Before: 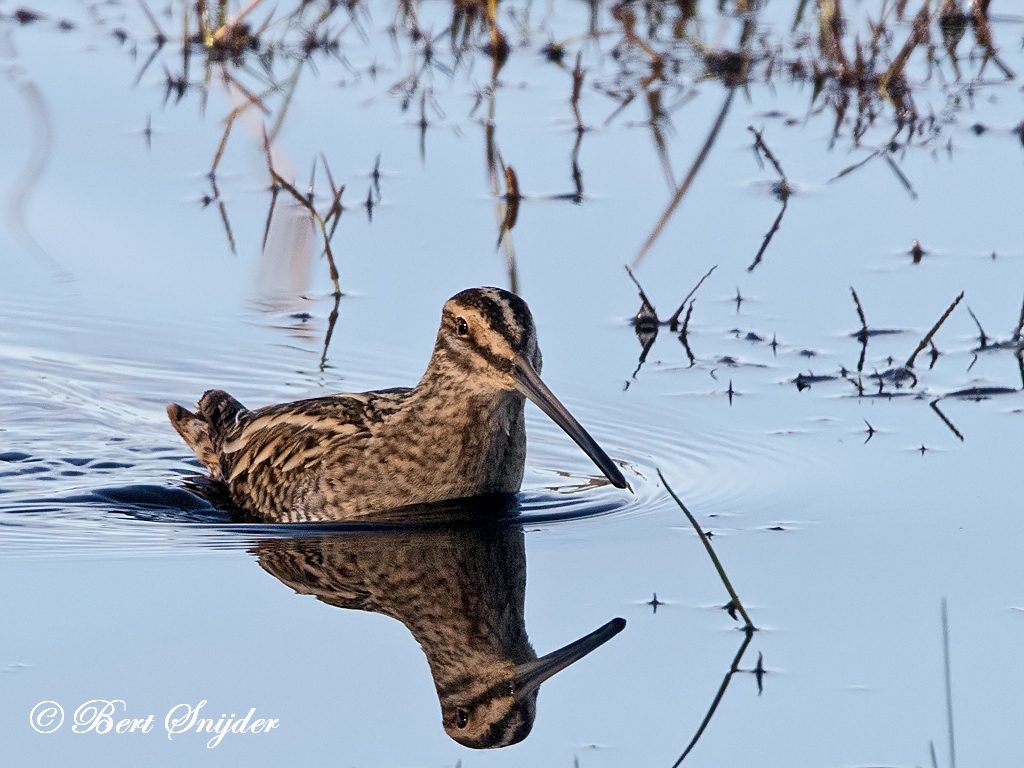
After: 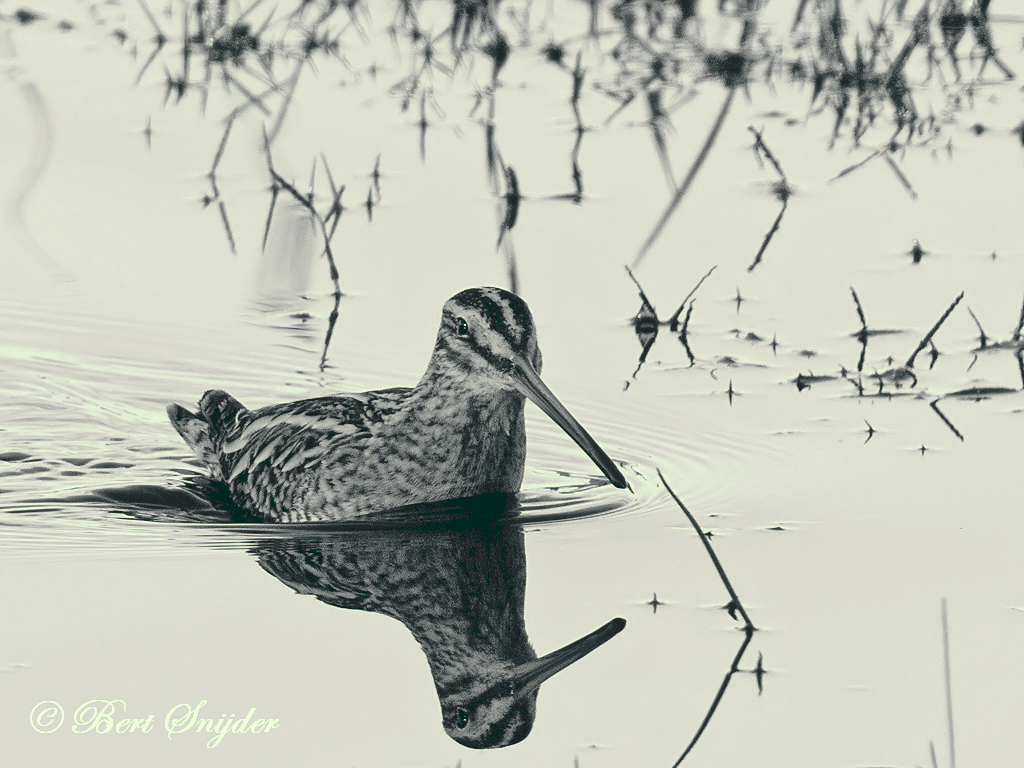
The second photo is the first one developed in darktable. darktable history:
tone curve: curves: ch0 [(0, 0) (0.003, 0.128) (0.011, 0.133) (0.025, 0.133) (0.044, 0.141) (0.069, 0.152) (0.1, 0.169) (0.136, 0.201) (0.177, 0.239) (0.224, 0.294) (0.277, 0.358) (0.335, 0.428) (0.399, 0.488) (0.468, 0.55) (0.543, 0.611) (0.623, 0.678) (0.709, 0.755) (0.801, 0.843) (0.898, 0.91) (1, 1)], preserve colors none
color look up table: target L [84.73, 78.68, 80.44, 75.52, 76.25, 58.61, 53.35, 39.88, 40.71, 34.6, 26.8, 201.81, 84.73, 80.52, 64.75, 64.35, 61.16, 68.2, 54.32, 41.25, 41.99, 42.37, 25.08, 7.15, 98.87, 100.9, 90.09, 78.8, 87.3, 76.35, 90.61, 71.86, 70.45, 89.02, 69.61, 84.73, 47.65, 55.53, 34.09, 40.83, 20.74, 6.954, 98.54, 87.49, 85.65, 77.08, 59.63, 58.32, 34.5], target a [-2.859, -2.985, -2.969, -2.655, -2.704, -3.042, -4.219, -2.76, -2.368, -1.503, -1.444, 0, -2.859, -2.797, -2.95, -3.11, -3.58, -2.809, -2.943, -1.833, -2.192, -2.33, -1.456, -4.958, -14.51, -2.62, -3.897, -2.381, -3.828, -2.204, -4.882, -2.665, -2.773, -2.604, -3.099, -2.859, -2.333, -2.718, -1.726, -1.806, -1.878, -5.94, -14.92, -2.932, -2.319, -2.198, -3.551, -2.511, -1.933], target b [8.274, 6.603, 6.6, 5.663, 5.639, 2.715, 2.439, -0.201, 0.441, -1.177, -0.511, -0.001, 8.274, 7.262, 3.454, 4.252, 3.559, 4.831, 1.822, 0, -0.144, 0.427, -0.551, -2.94, 22.71, 24.3, 11.41, 6.291, 9.396, 5.242, 12.22, 4.563, 4.147, 10.2, 4.025, 8.274, 0.435, 2.053, -0.033, 0.007, -0.601, -3.252, 22.76, 8.838, 7.453, 5.211, 3.096, 2.362, -0.7], num patches 49
